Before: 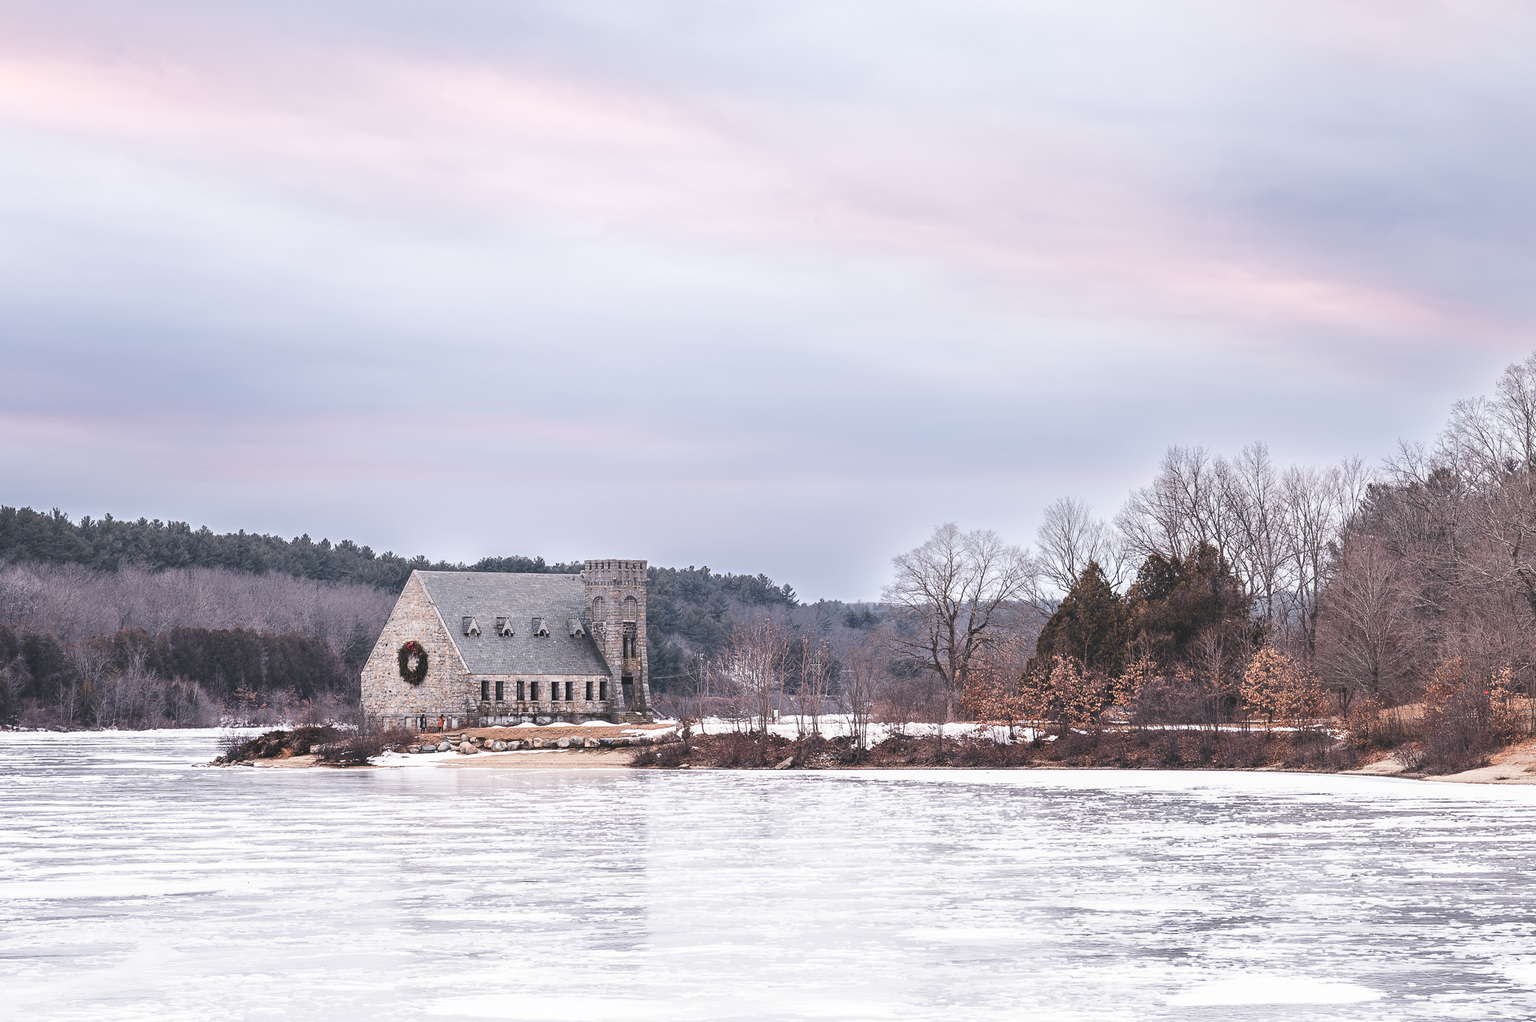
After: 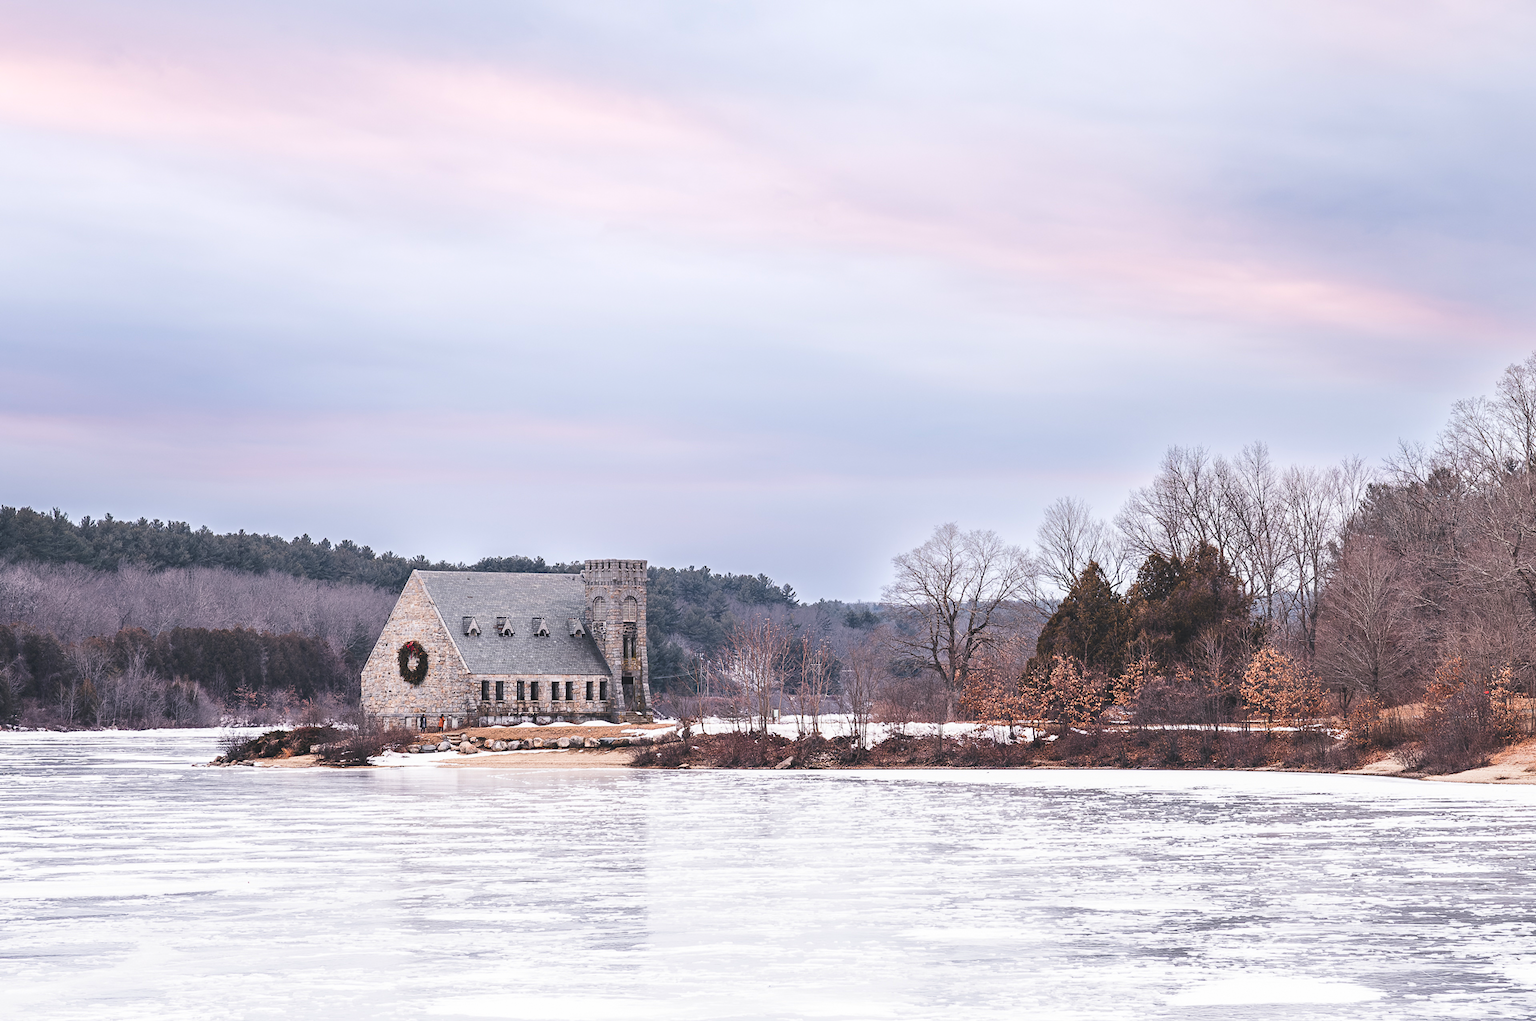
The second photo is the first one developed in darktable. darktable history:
contrast brightness saturation: contrast 0.084, saturation 0.198
